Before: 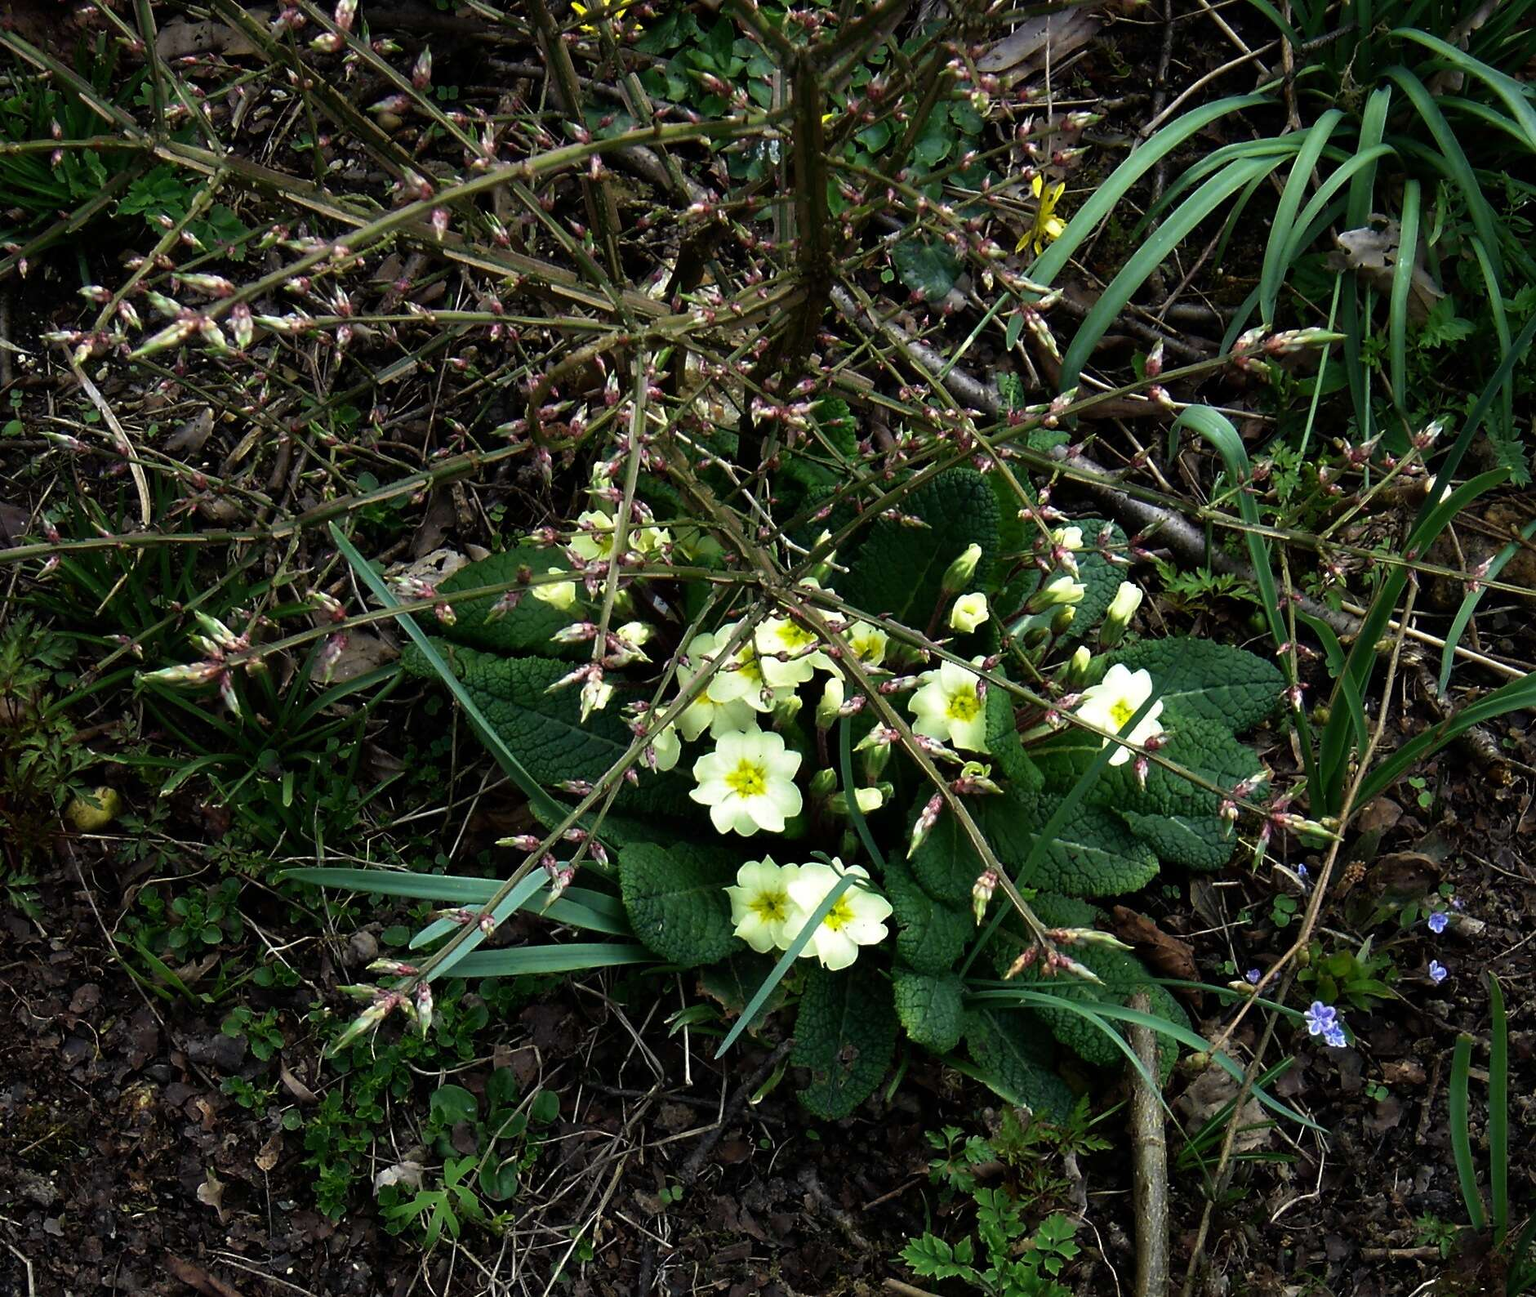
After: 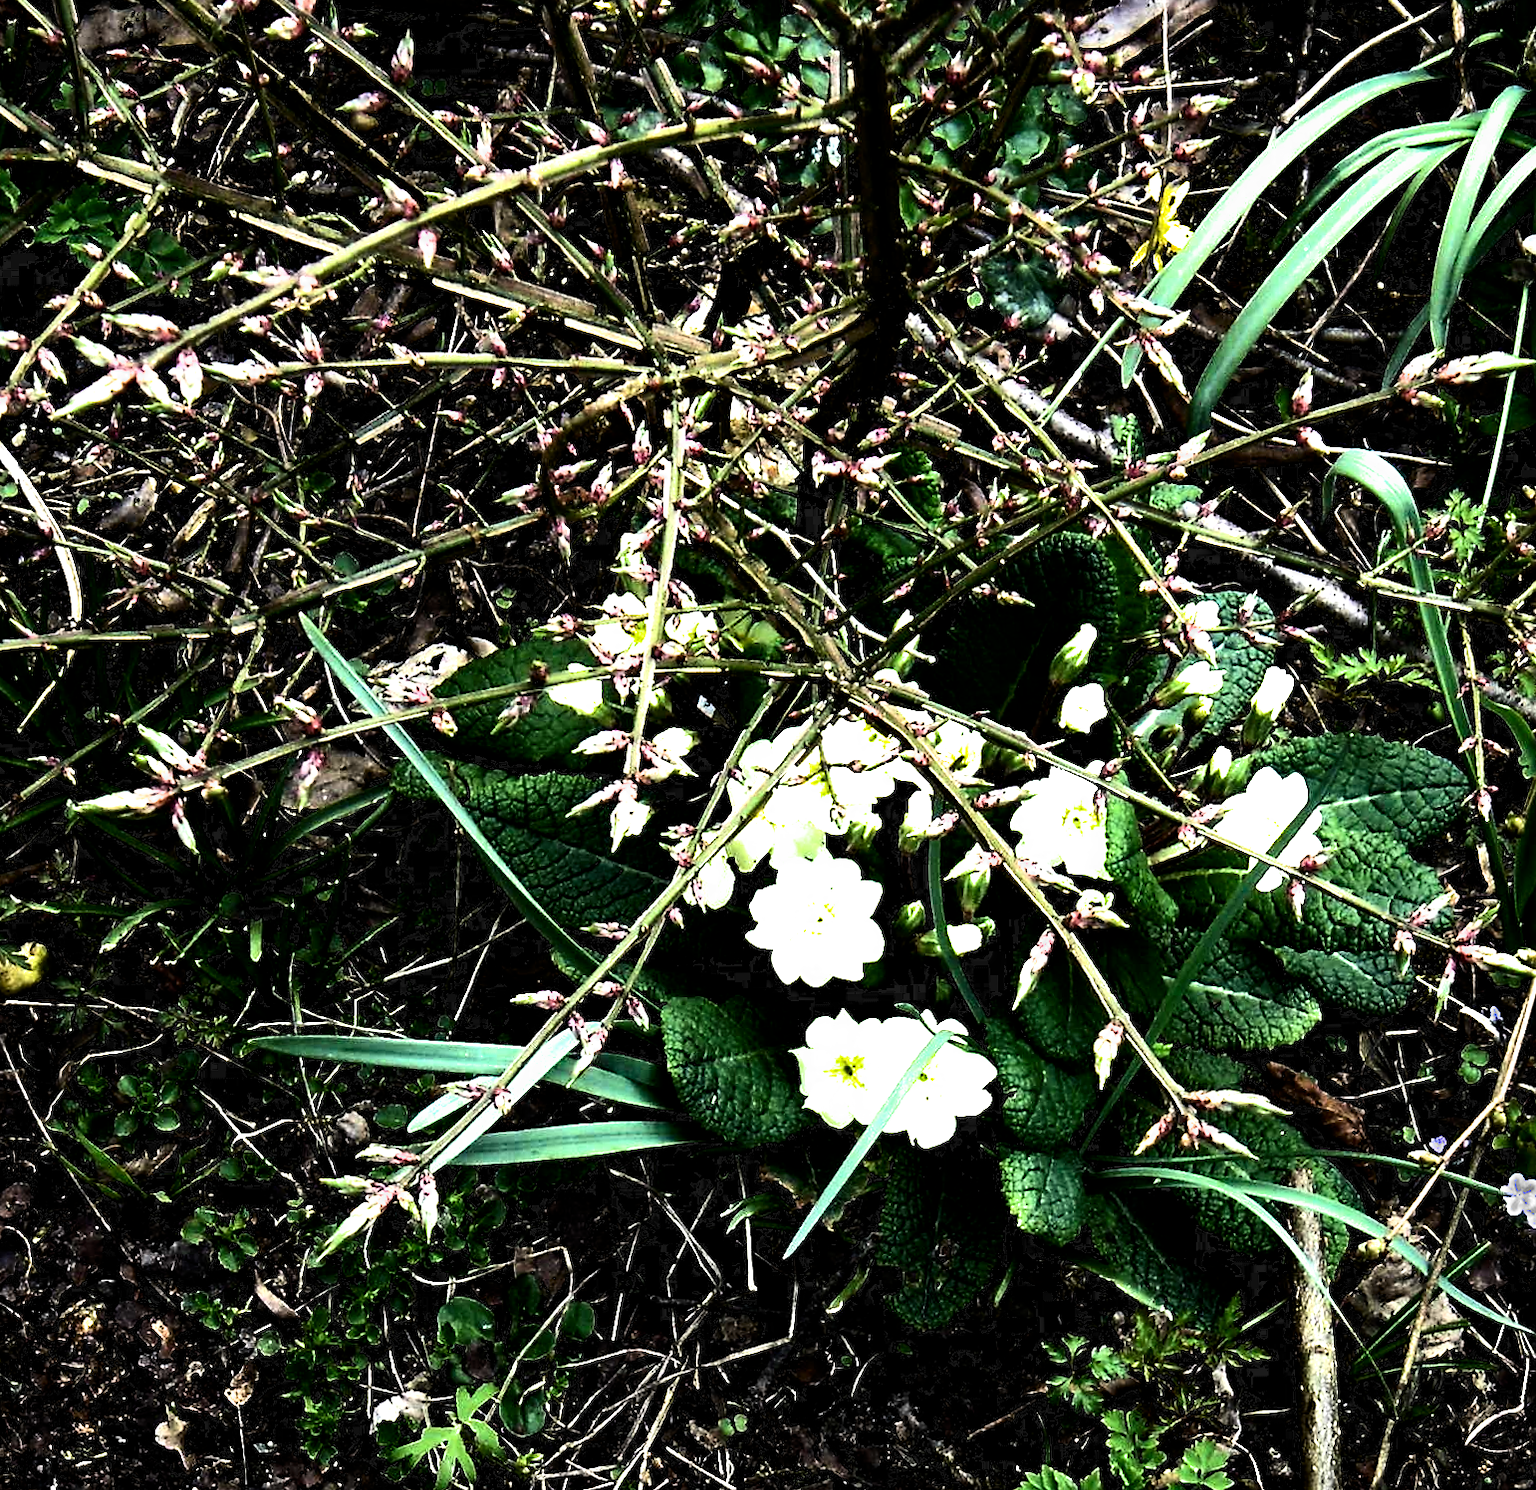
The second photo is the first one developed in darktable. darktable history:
crop and rotate: angle 1.15°, left 4.212%, top 1.072%, right 11.837%, bottom 2.486%
contrast brightness saturation: contrast 0.224
exposure: black level correction 0.001, exposure 1.117 EV, compensate exposure bias true, compensate highlight preservation false
filmic rgb: black relative exposure -8.24 EV, white relative exposure 2.2 EV, hardness 7.17, latitude 86.63%, contrast 1.712, highlights saturation mix -3.52%, shadows ↔ highlights balance -2.73%, add noise in highlights 0.001, preserve chrominance max RGB, color science v3 (2019), use custom middle-gray values true, contrast in highlights soft
levels: levels [0, 0.492, 0.984]
haze removal: compatibility mode true, adaptive false
sharpen: radius 1.856, amount 0.402, threshold 1.306
